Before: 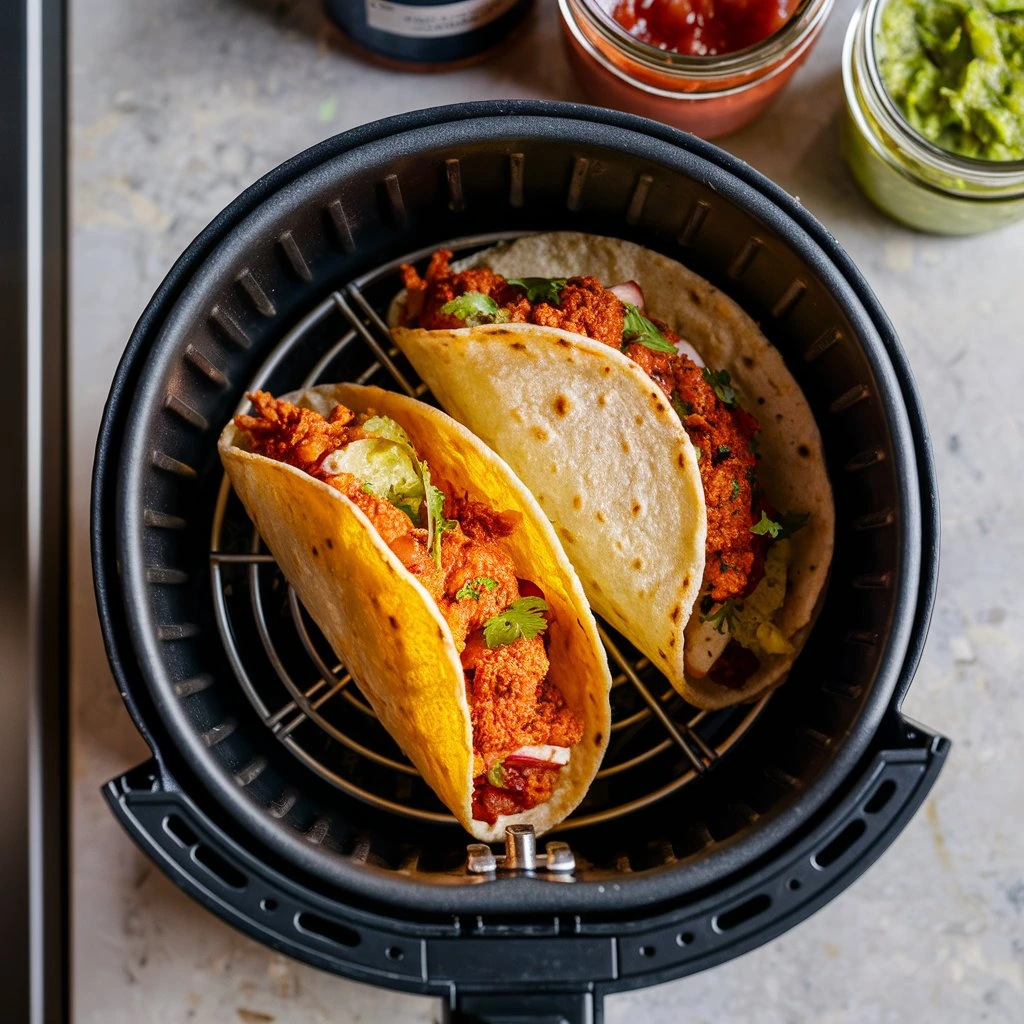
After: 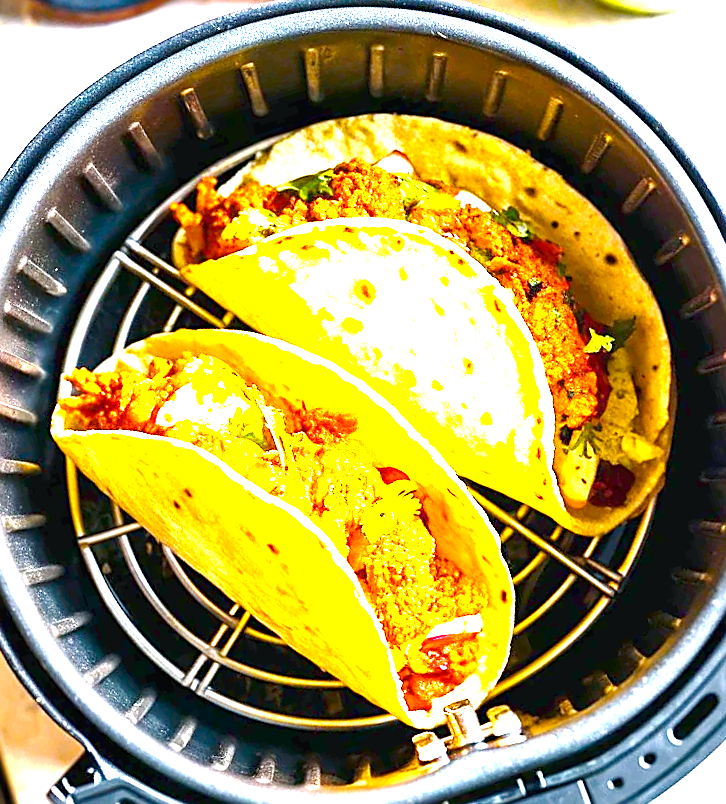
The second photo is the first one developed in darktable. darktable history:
exposure: black level correction 0, exposure 1.103 EV, compensate exposure bias true, compensate highlight preservation false
base curve: curves: ch0 [(0, 0) (0.158, 0.273) (0.879, 0.895) (1, 1)], preserve colors none
crop and rotate: angle 17.91°, left 6.832%, right 3.855%, bottom 1.133%
sharpen: on, module defaults
color balance rgb: shadows lift › chroma 2.061%, shadows lift › hue 216.57°, perceptual saturation grading › global saturation 19.813%, perceptual brilliance grading › global brilliance 34.874%, perceptual brilliance grading › highlights 49.359%, perceptual brilliance grading › mid-tones 59.605%, perceptual brilliance grading › shadows 34.765%, global vibrance 20%
